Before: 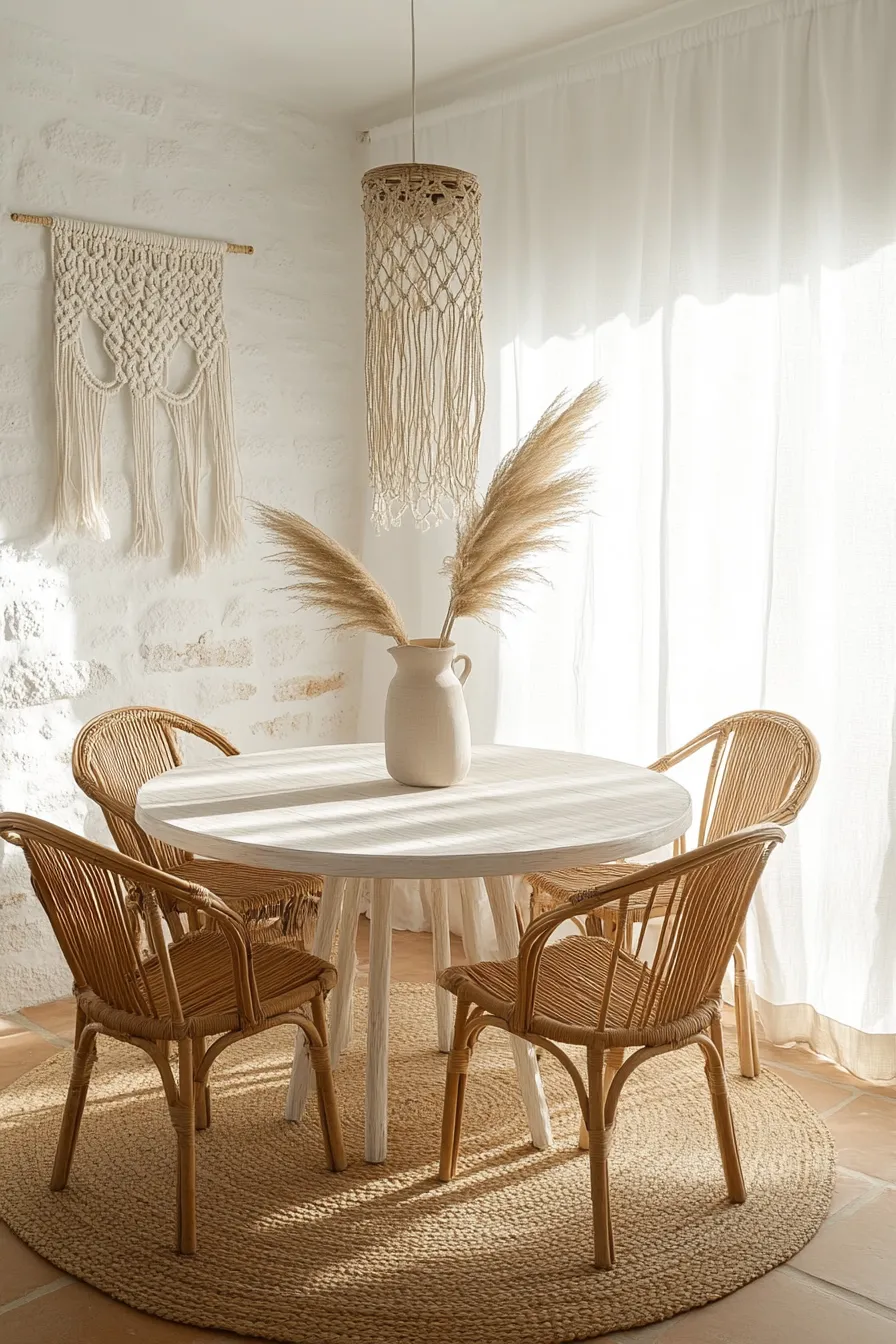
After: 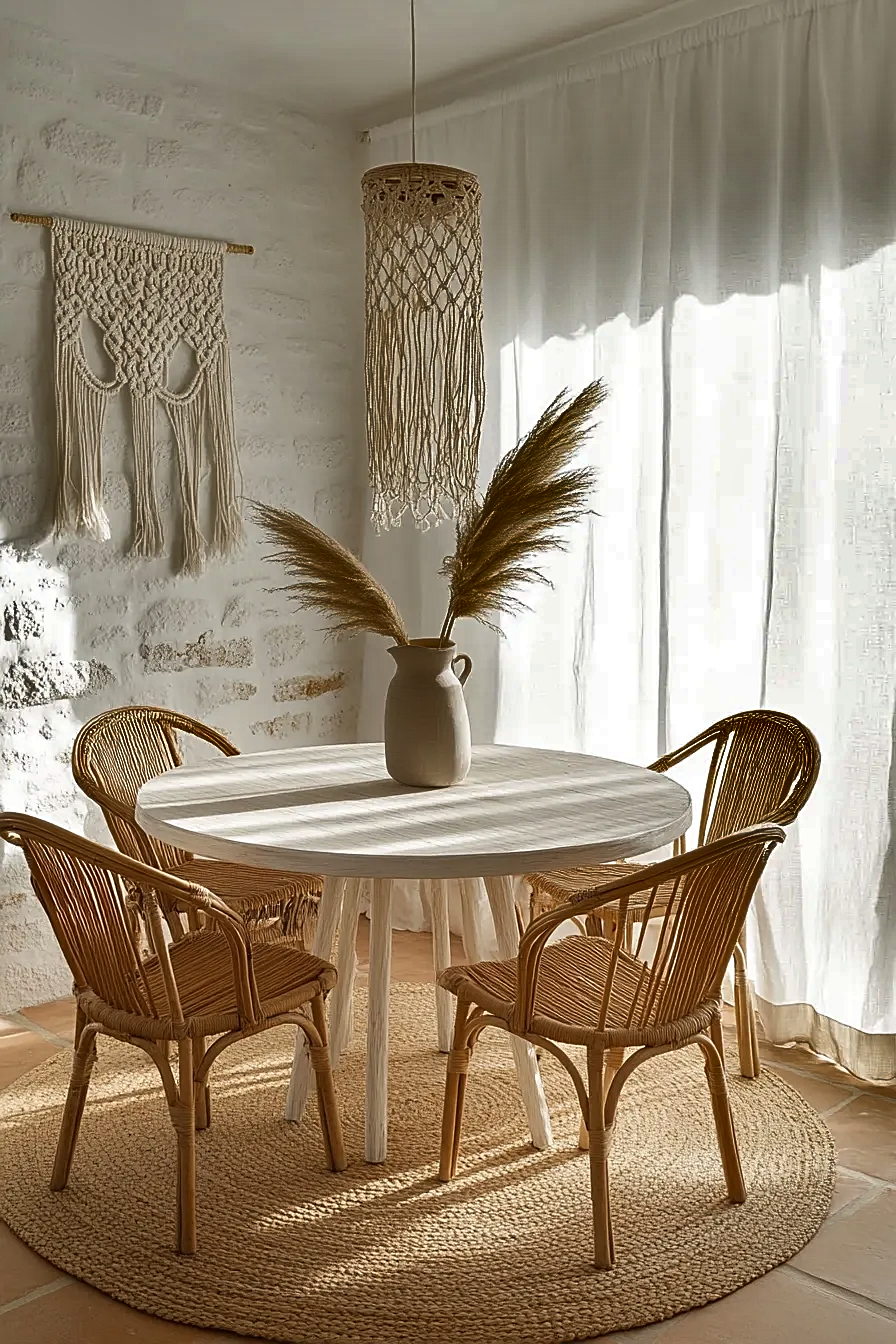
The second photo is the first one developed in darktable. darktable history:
velvia: strength 6%
shadows and highlights: shadows 20.91, highlights -82.73, soften with gaussian
sharpen: on, module defaults
